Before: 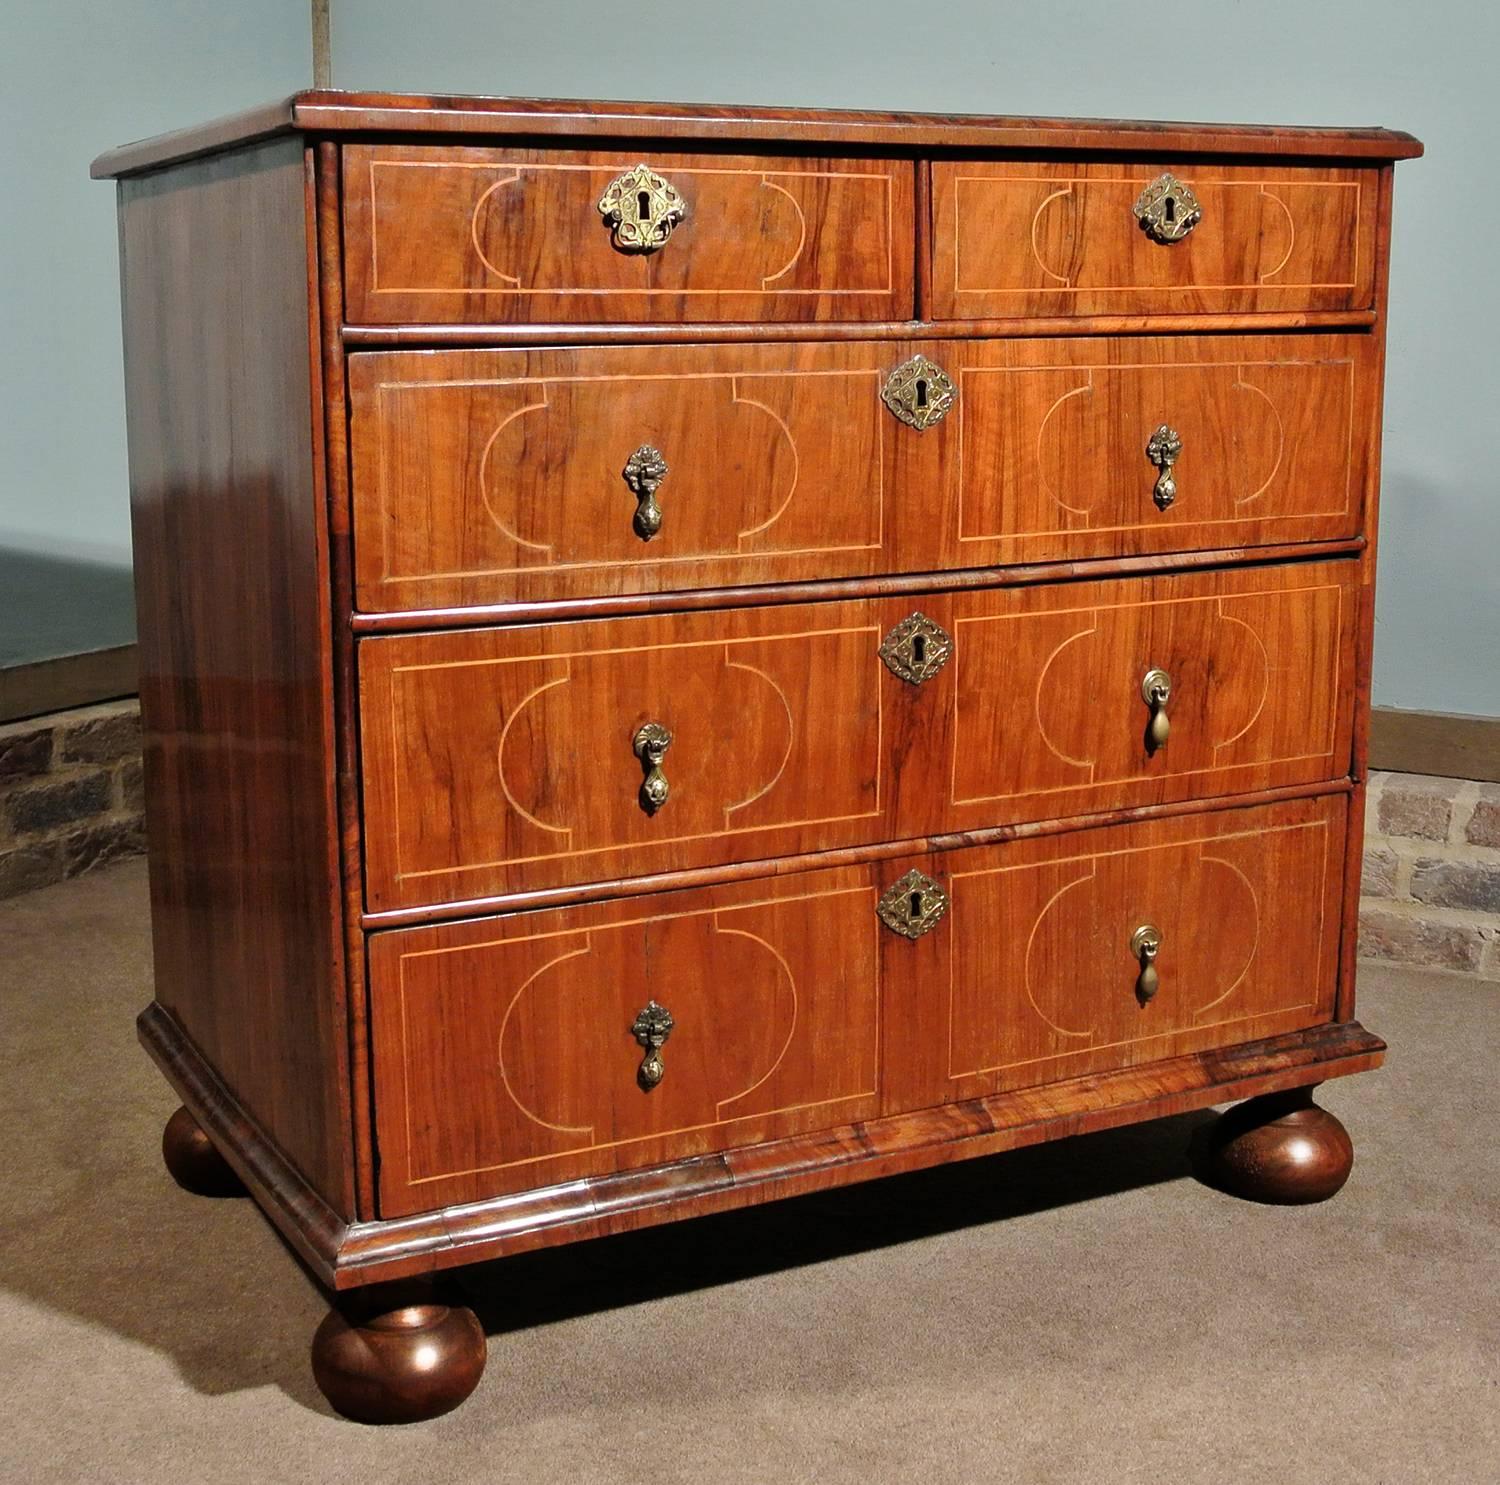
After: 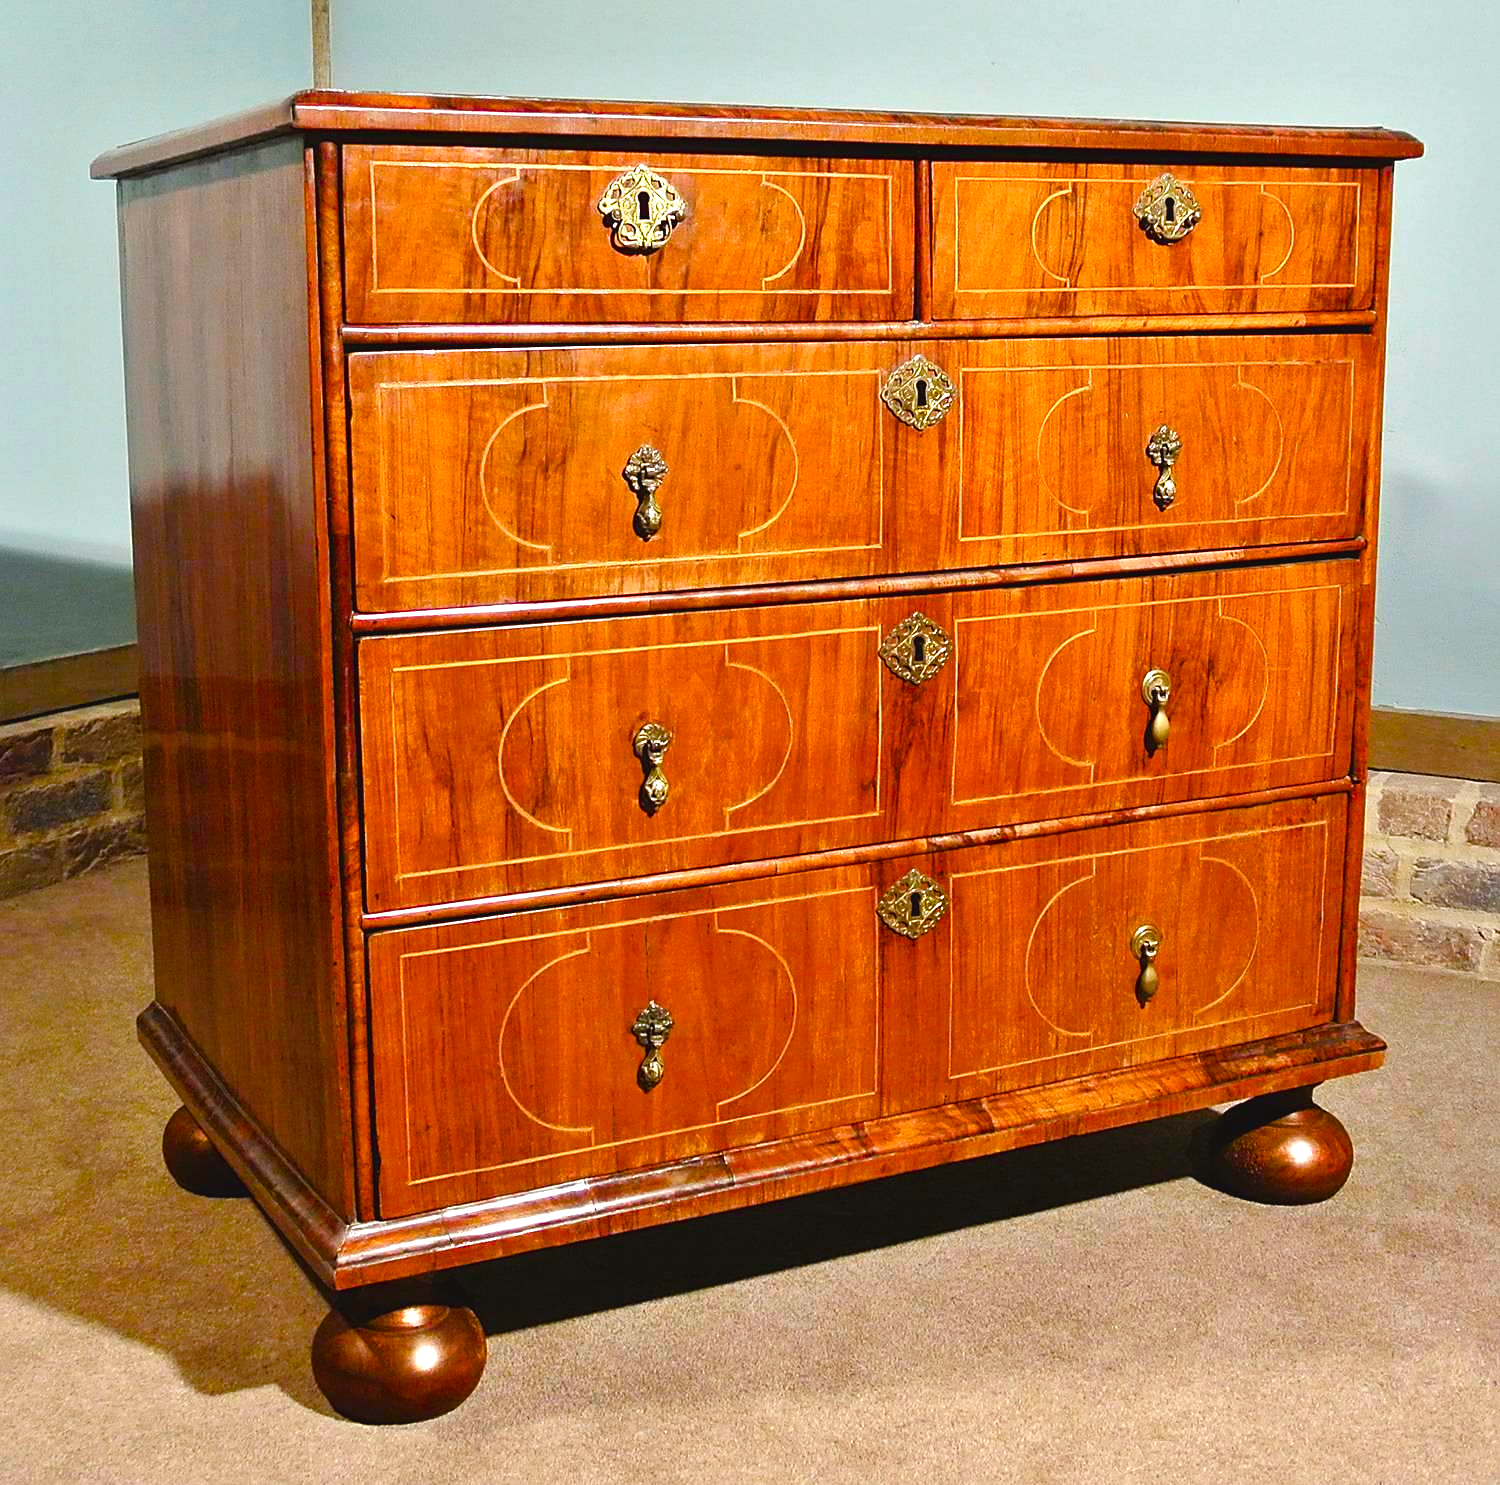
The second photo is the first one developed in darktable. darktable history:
sharpen: on, module defaults
color balance rgb: shadows lift › chroma 1.046%, shadows lift › hue 29.53°, global offset › luminance 0.49%, global offset › hue 56.25°, perceptual saturation grading › global saturation 20%, perceptual saturation grading › highlights -25.806%, perceptual saturation grading › shadows 49.652%, global vibrance 44.334%
exposure: black level correction 0, exposure 0.699 EV, compensate highlight preservation false
